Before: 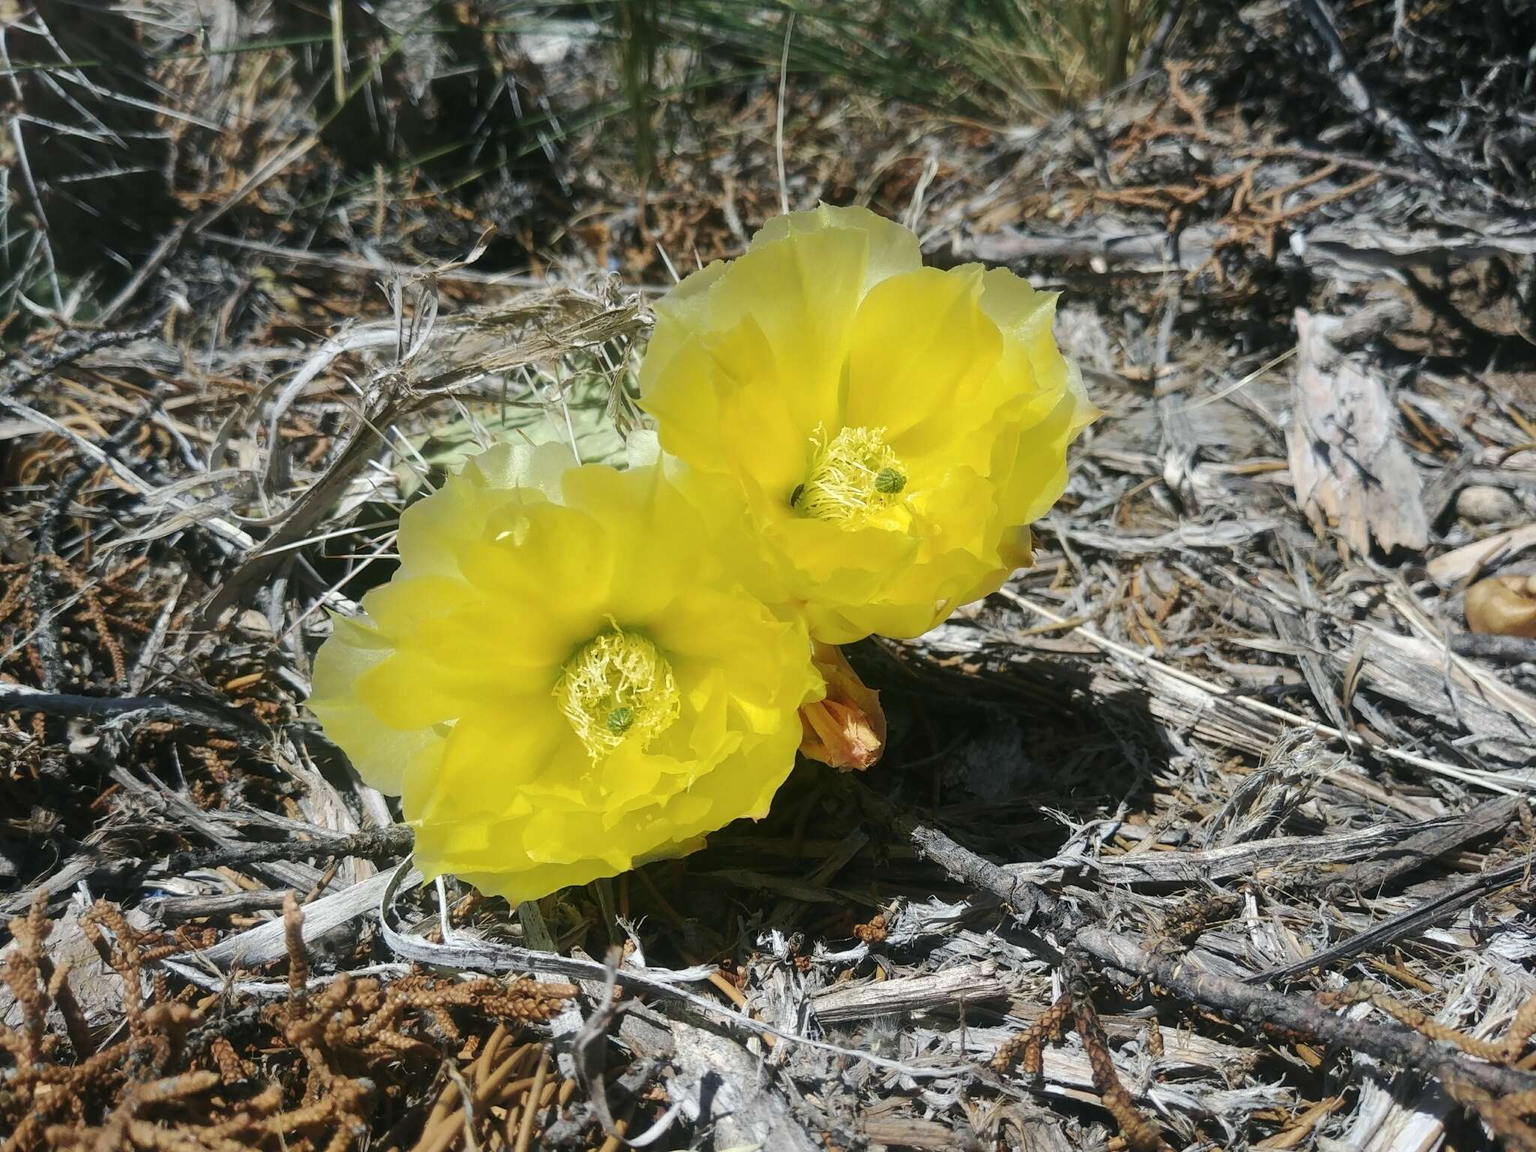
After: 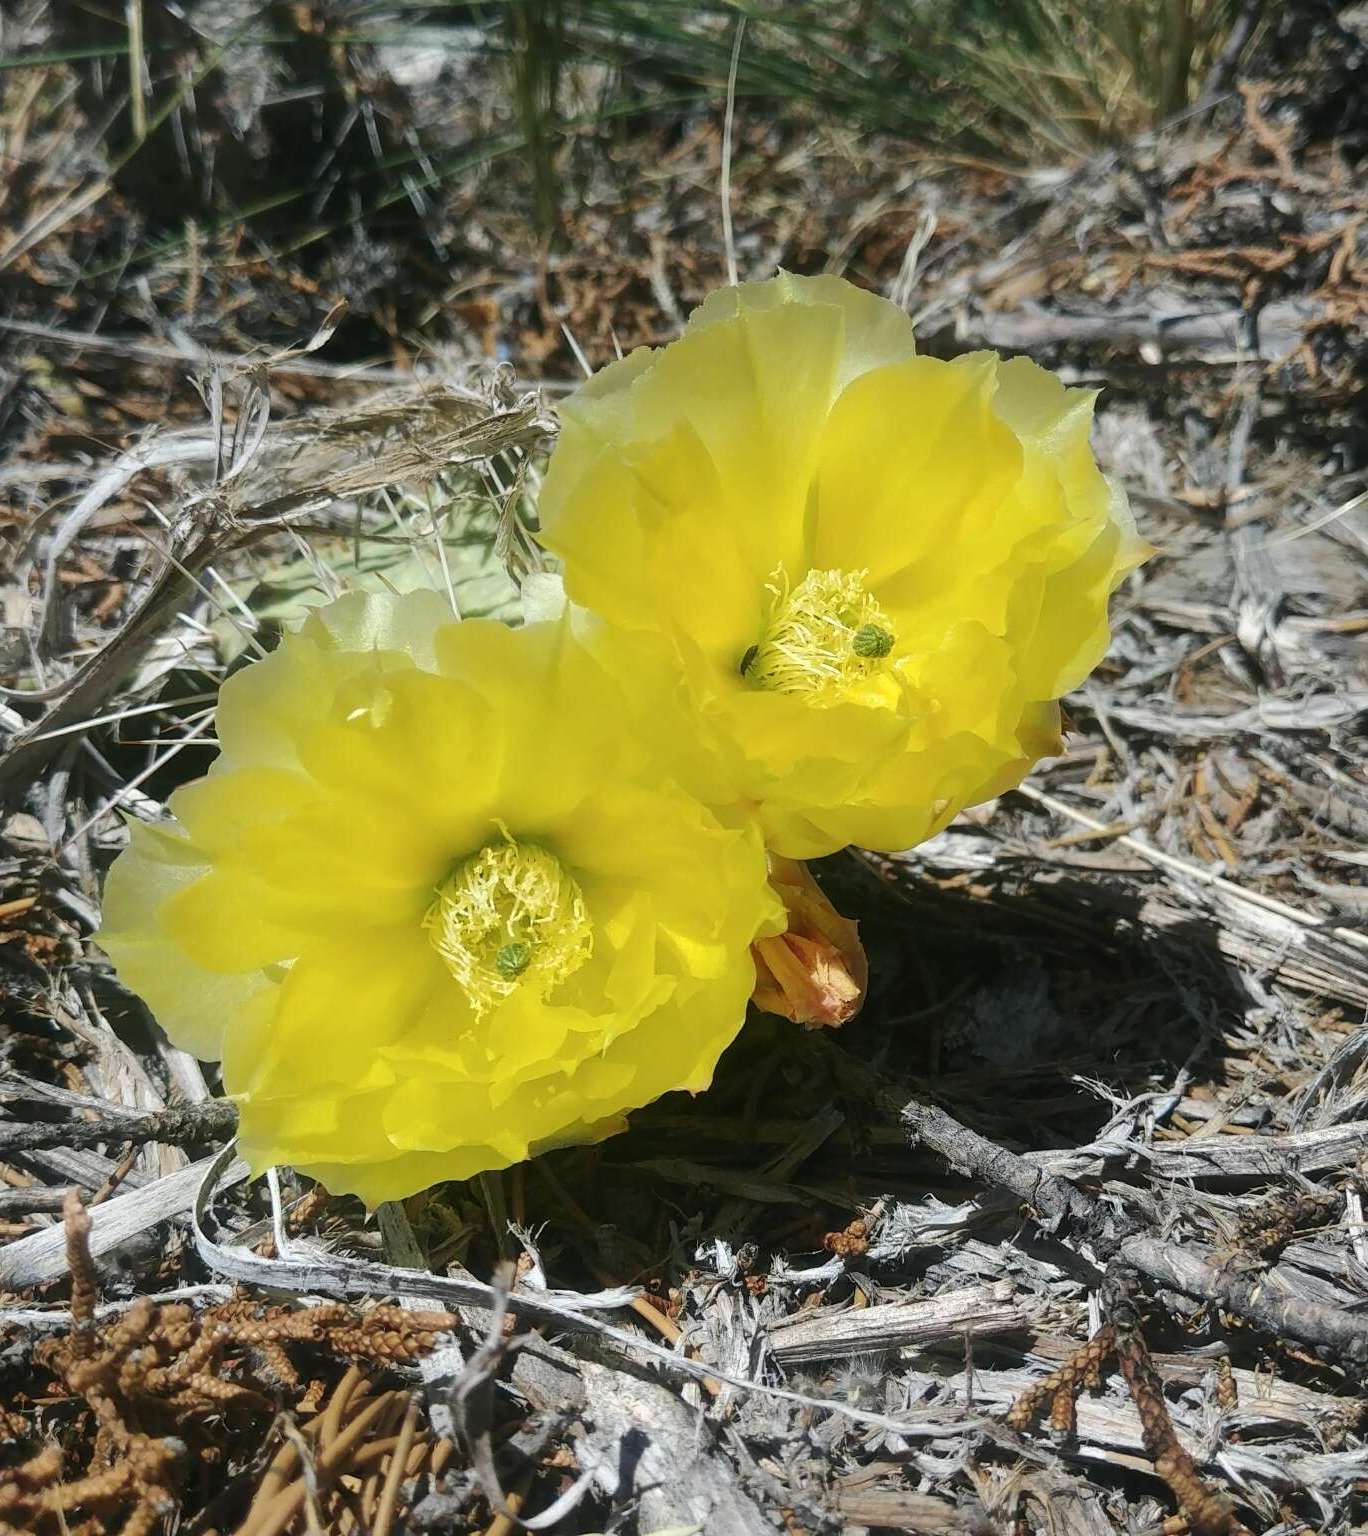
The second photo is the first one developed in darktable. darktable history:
crop and rotate: left 15.345%, right 17.85%
